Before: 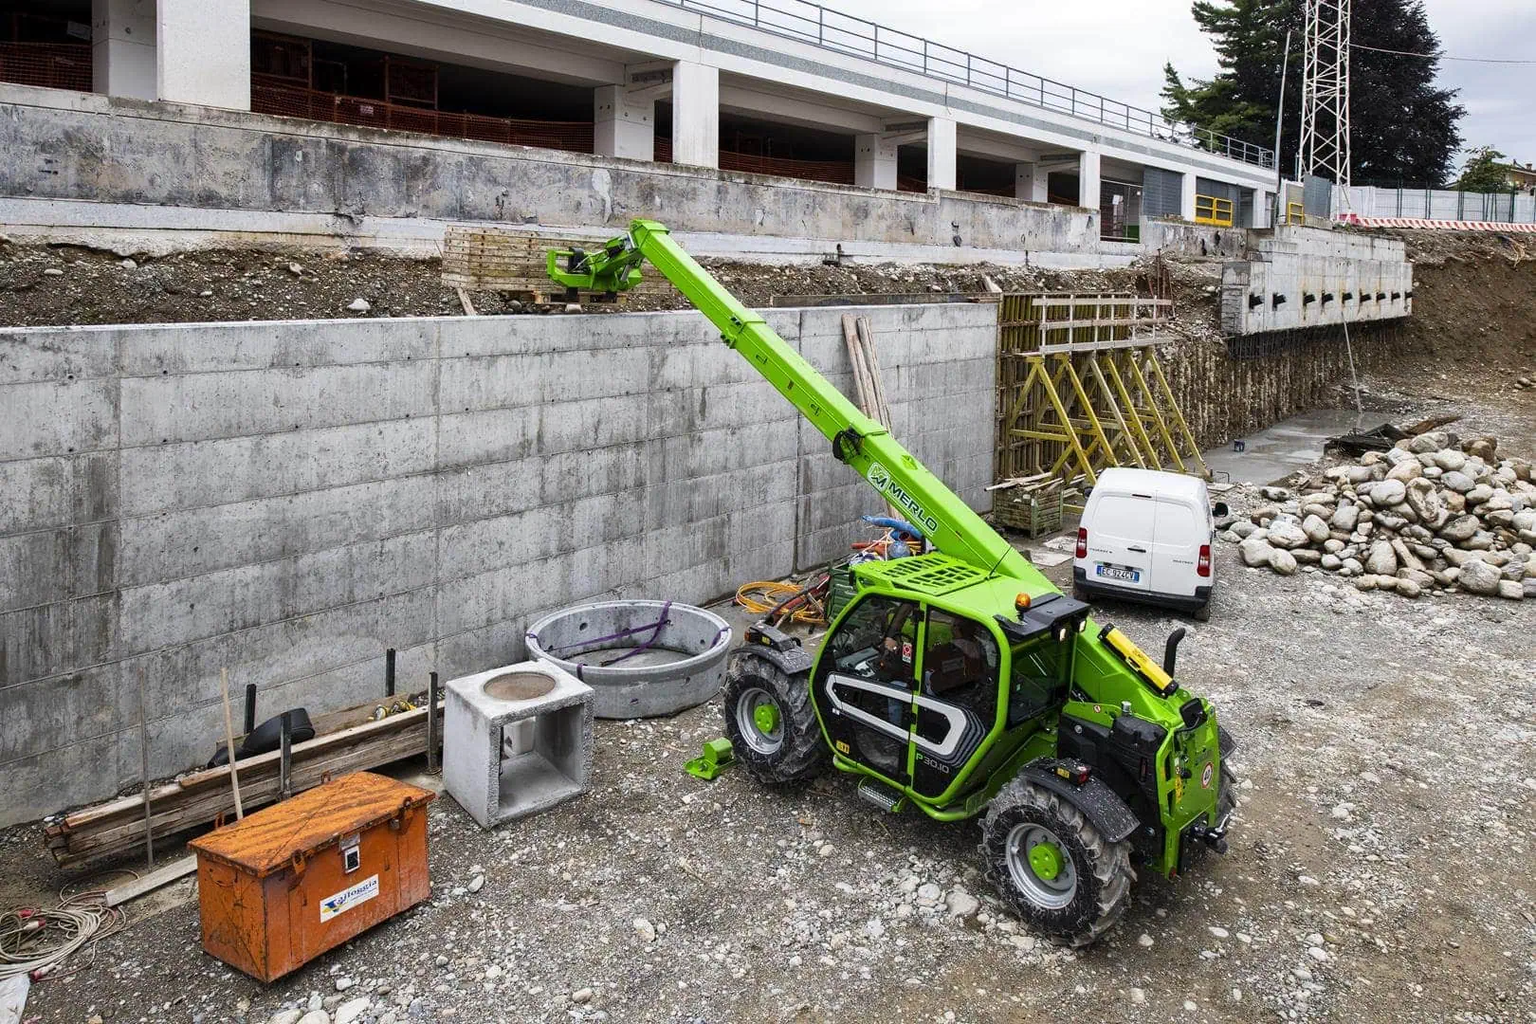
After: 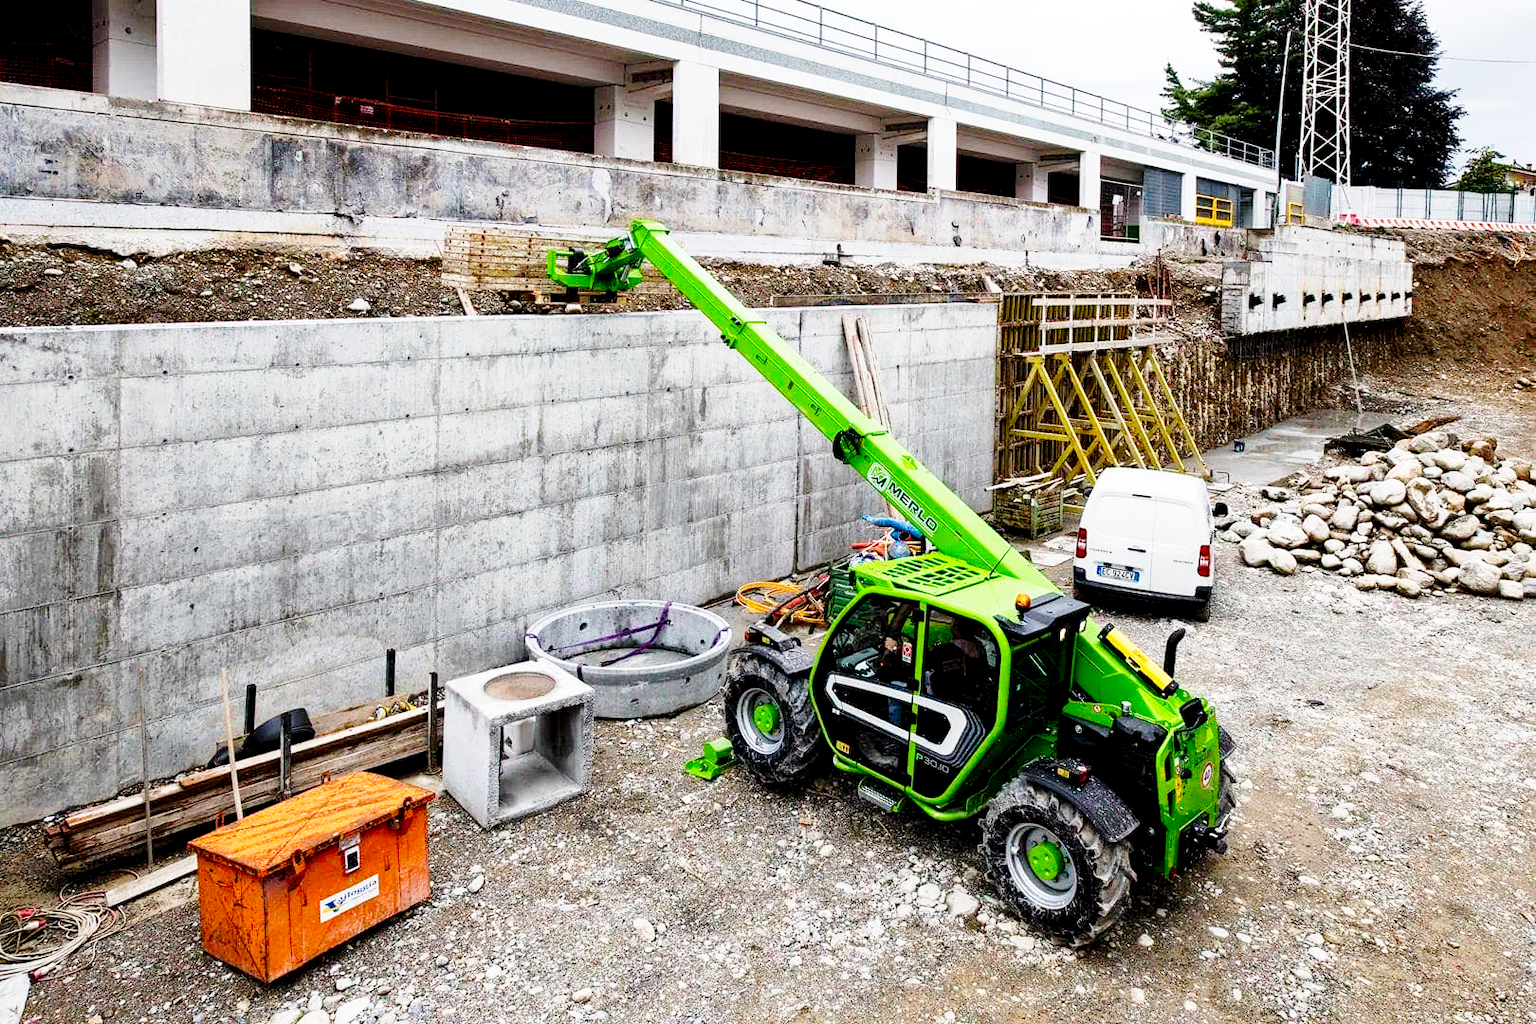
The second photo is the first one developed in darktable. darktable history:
base curve: curves: ch0 [(0, 0) (0.028, 0.03) (0.121, 0.232) (0.46, 0.748) (0.859, 0.968) (1, 1)], preserve colors none
exposure: black level correction 0.012, compensate highlight preservation false
